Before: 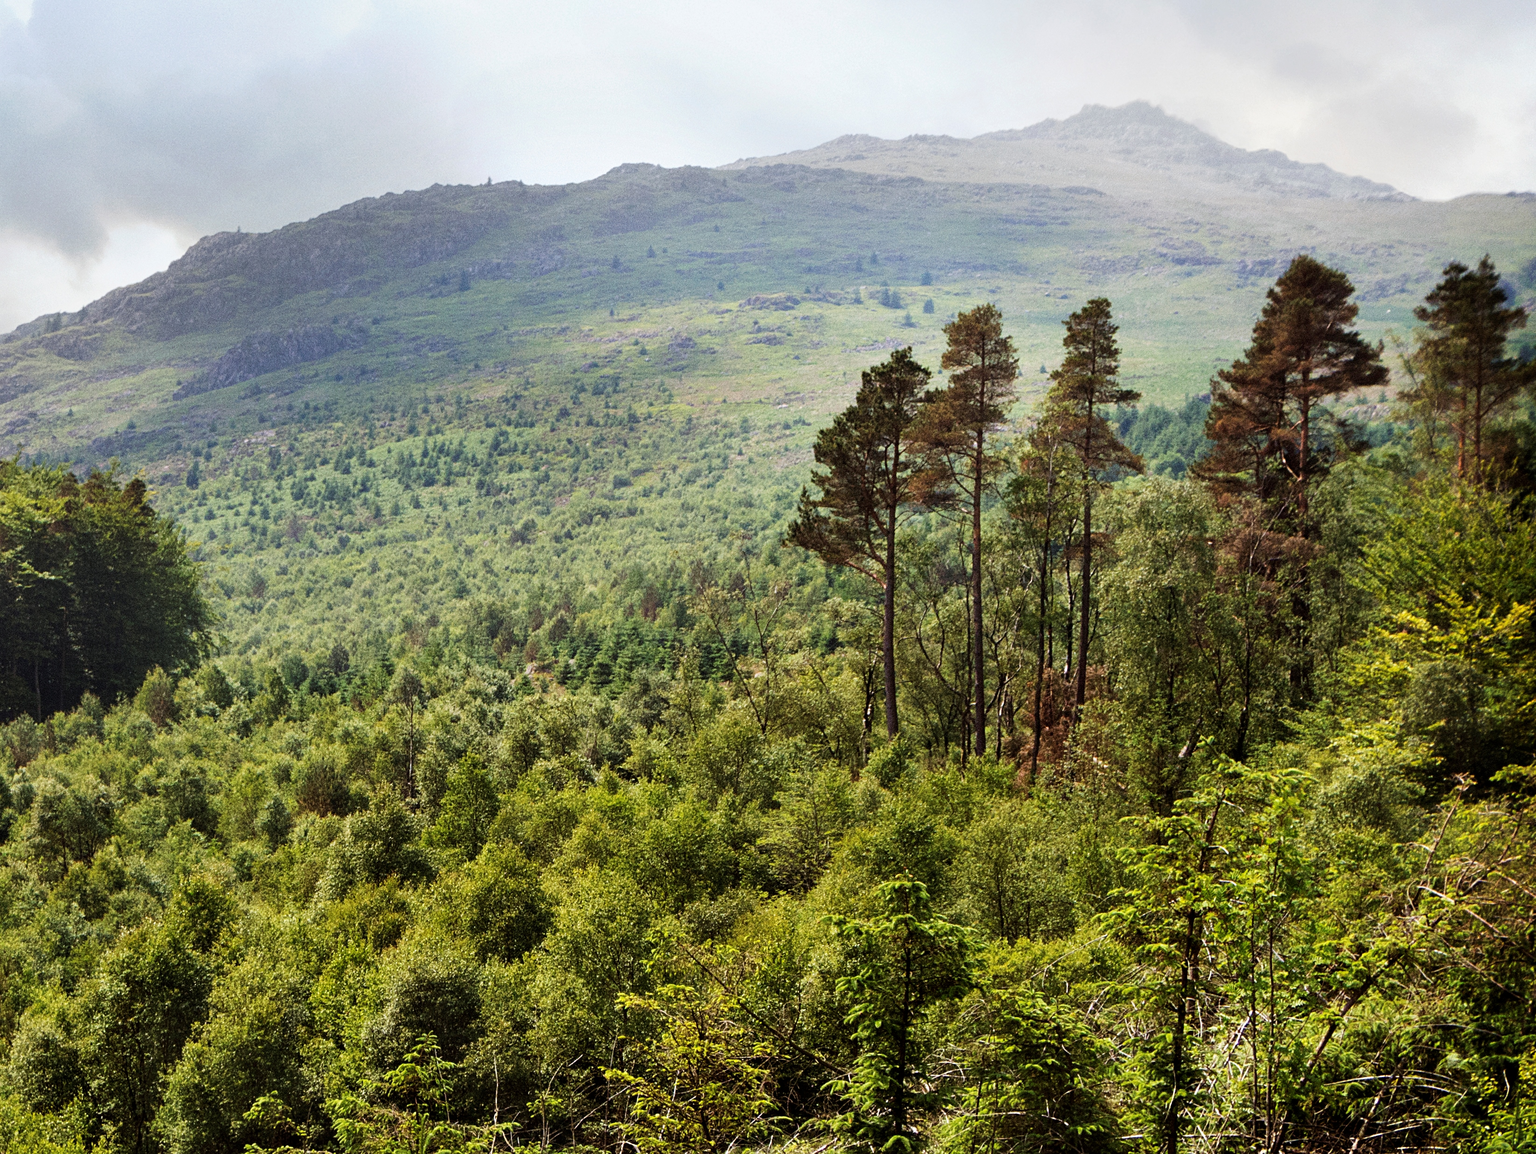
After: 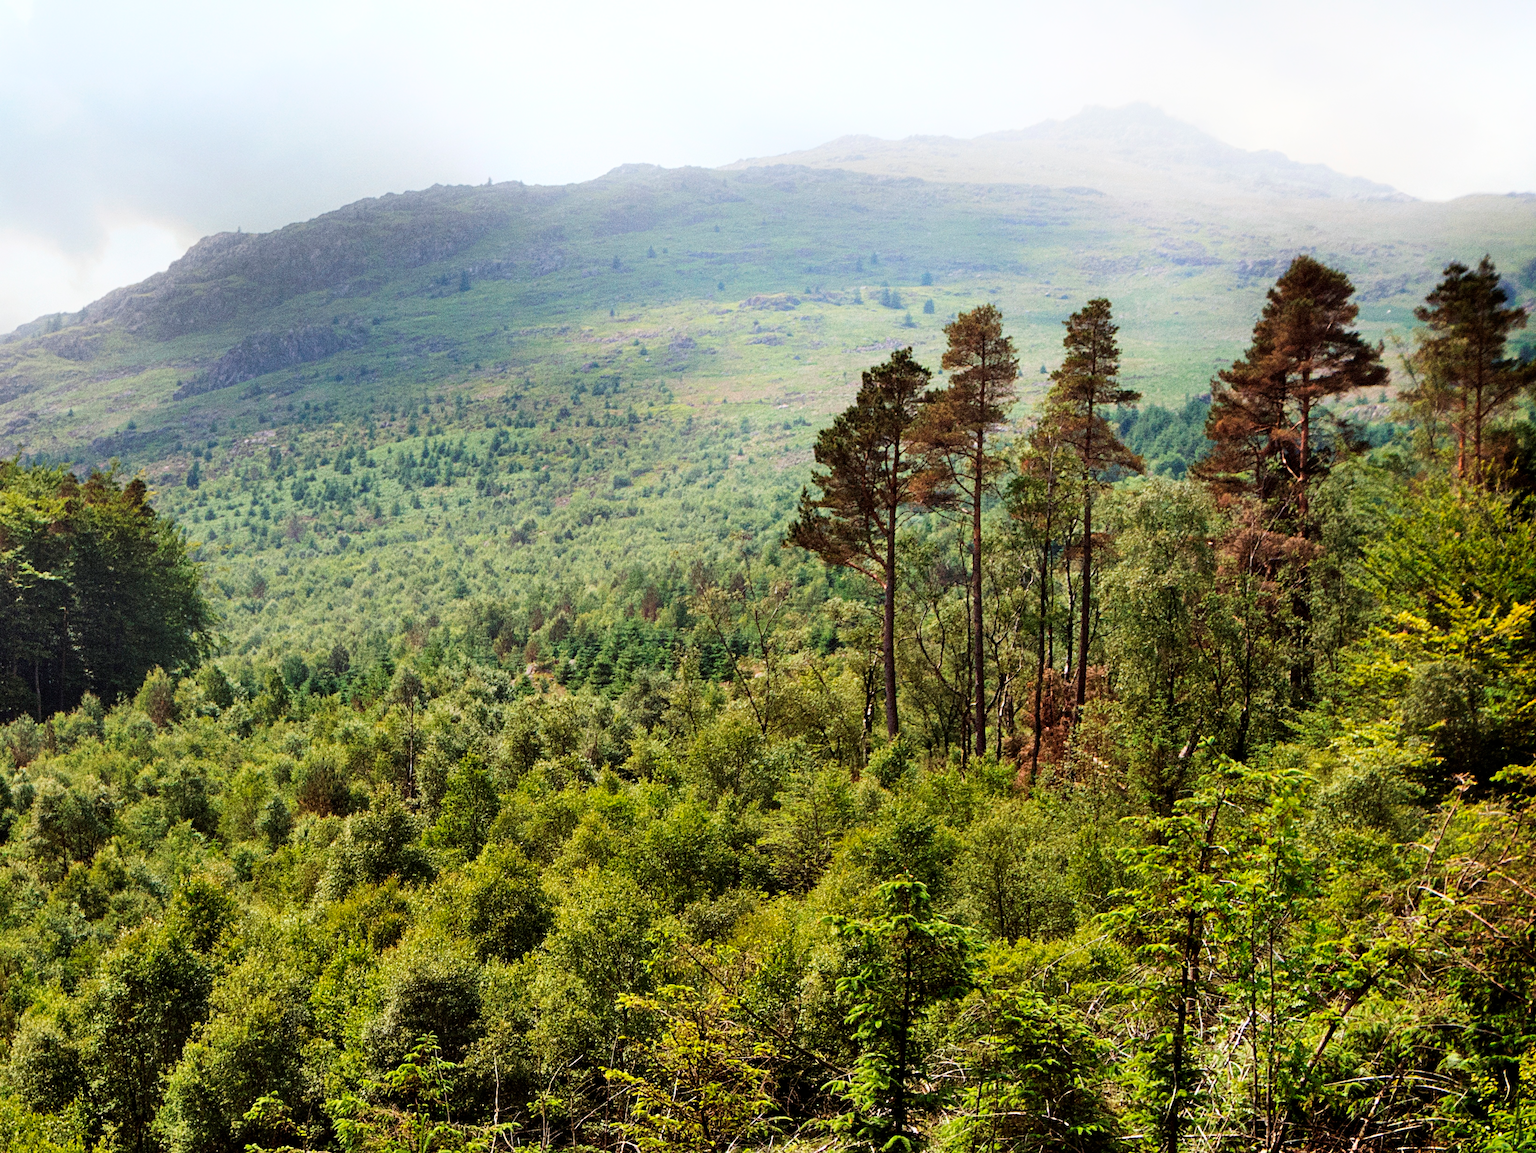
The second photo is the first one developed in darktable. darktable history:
shadows and highlights: highlights 69.52, soften with gaussian
